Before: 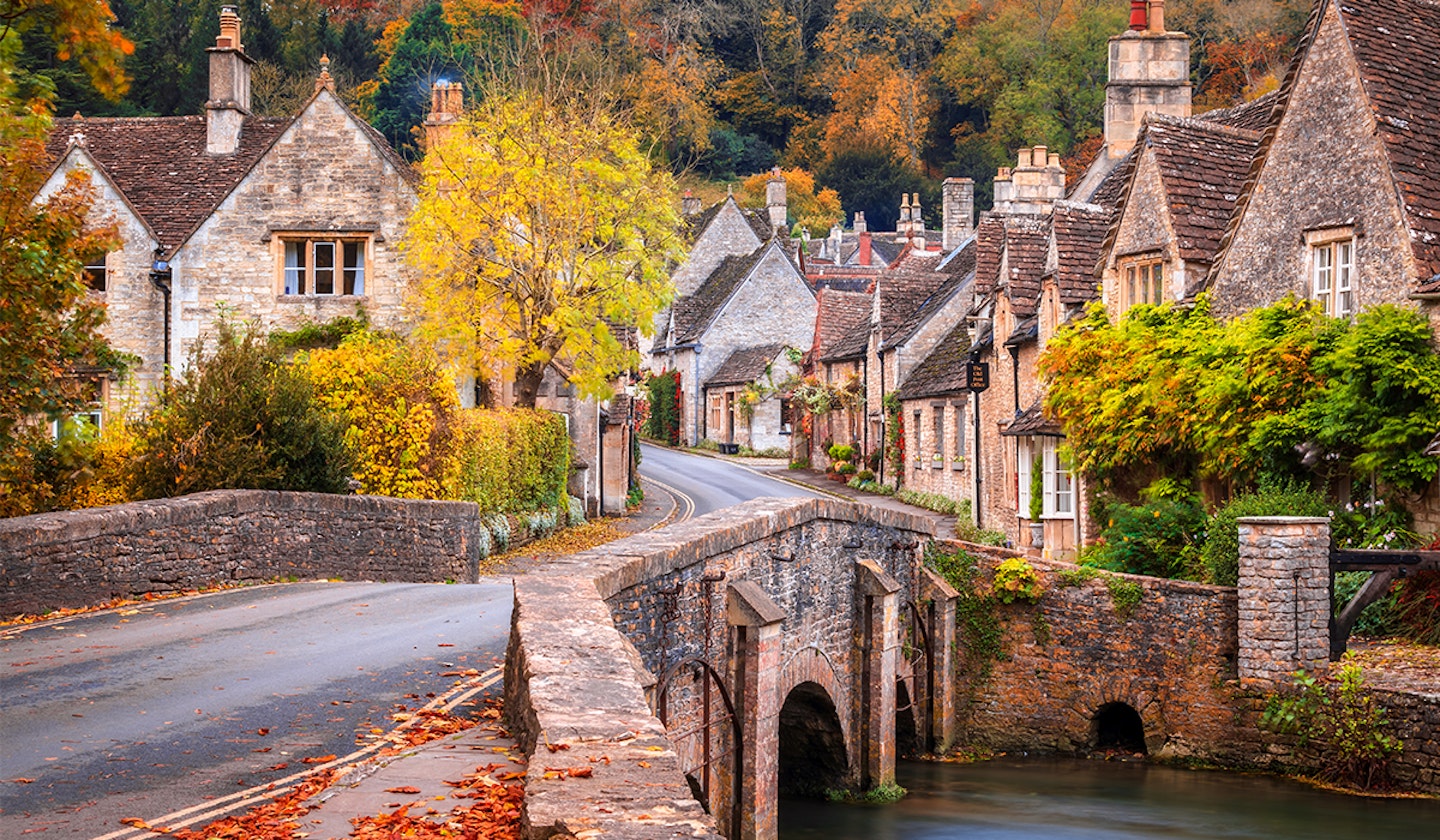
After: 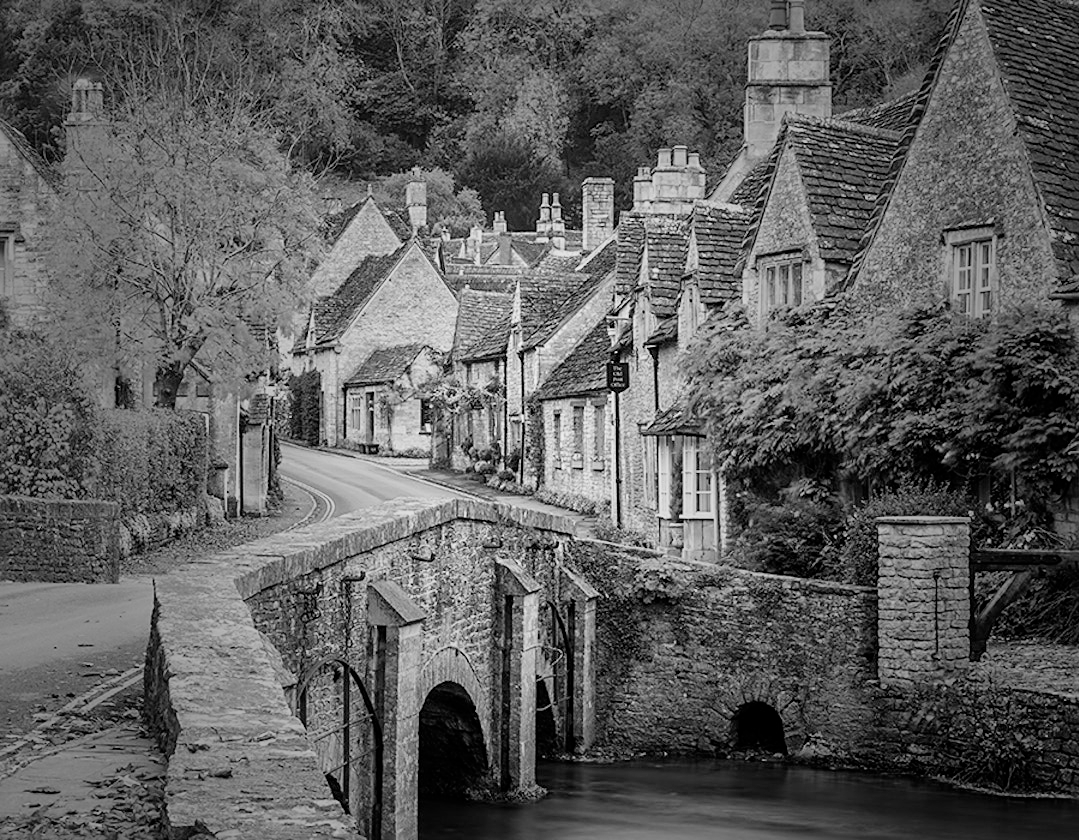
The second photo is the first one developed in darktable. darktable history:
crop and rotate: left 25.054%
filmic rgb: black relative exposure -8.01 EV, white relative exposure 4.01 EV, hardness 4.1, contrast 0.923, iterations of high-quality reconstruction 0
shadows and highlights: shadows 36.4, highlights -27.74, soften with gaussian
vignetting: fall-off start 16.26%, fall-off radius 99.58%, brightness -0.575, width/height ratio 0.715, unbound false
sharpen: radius 2.511, amount 0.336
exposure: black level correction 0, exposure 0.589 EV, compensate highlight preservation false
color calibration: output gray [0.246, 0.254, 0.501, 0], gray › normalize channels true, illuminant same as pipeline (D50), adaptation XYZ, x 0.346, y 0.357, temperature 5018.55 K, gamut compression 0.027
